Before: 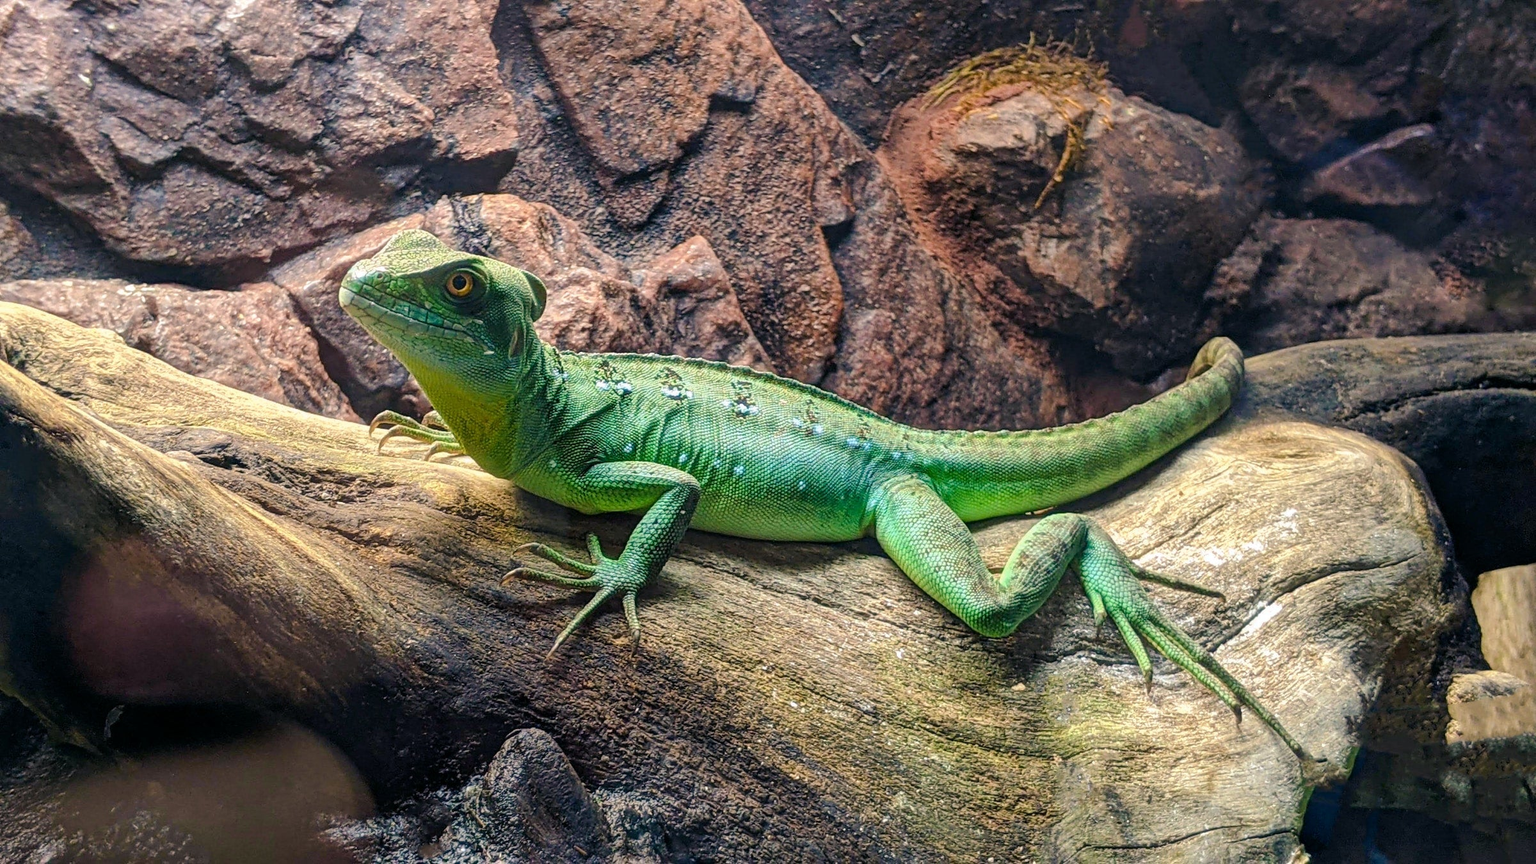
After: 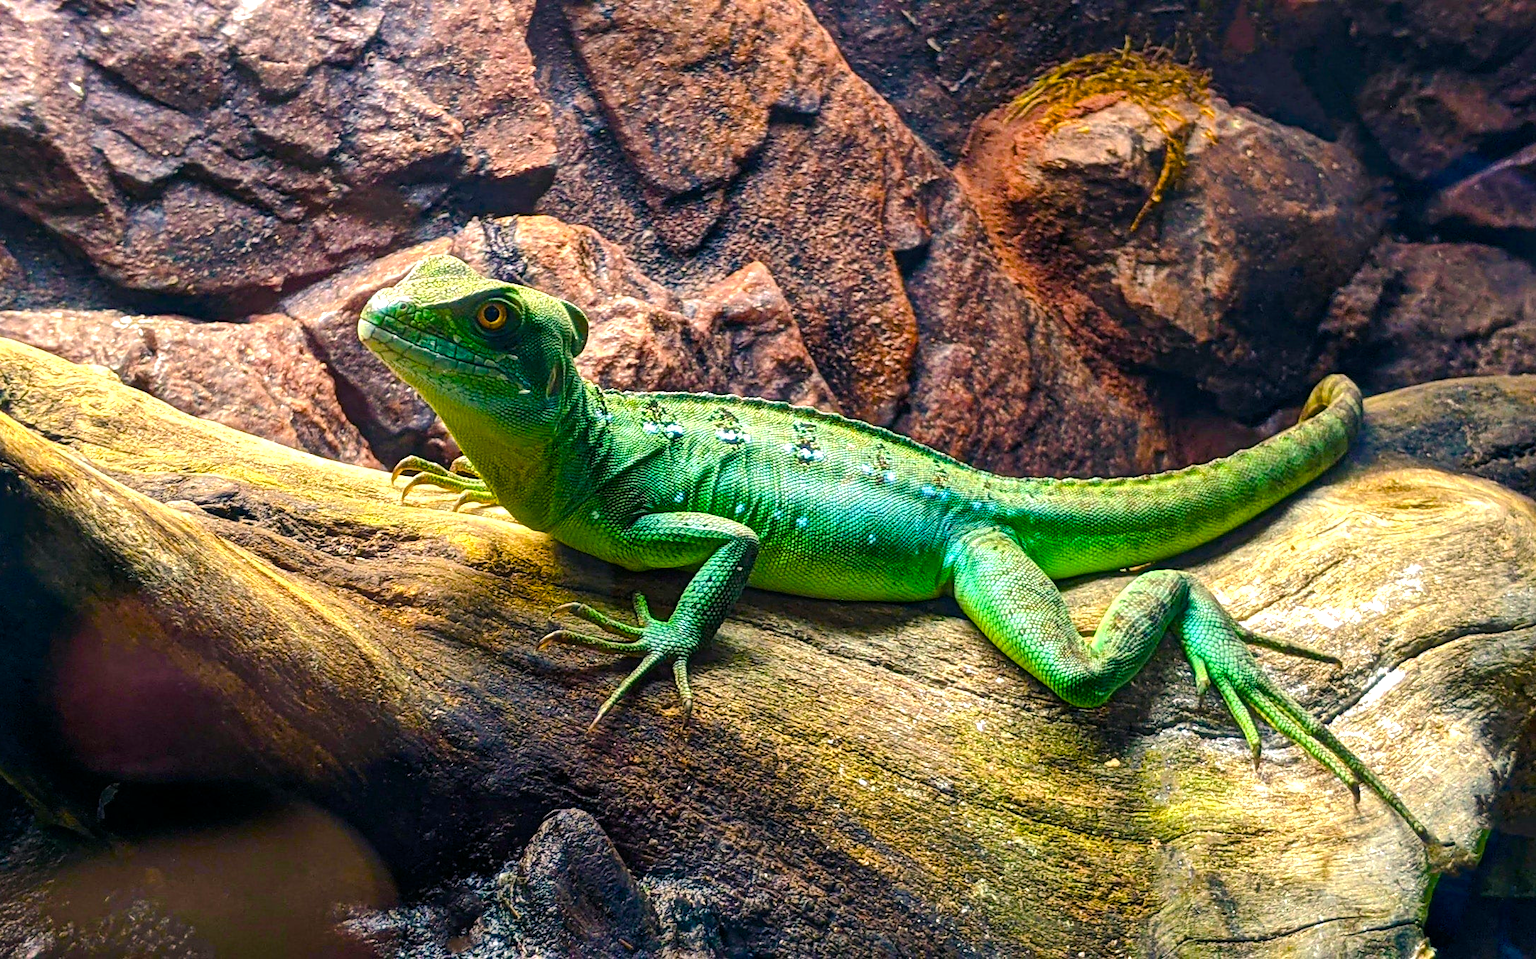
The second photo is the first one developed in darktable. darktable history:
color balance rgb: linear chroma grading › global chroma 9%, perceptual saturation grading › global saturation 36%, perceptual saturation grading › shadows 35%, perceptual brilliance grading › global brilliance 15%, perceptual brilliance grading › shadows -35%, global vibrance 15%
crop and rotate: left 1.088%, right 8.807%
